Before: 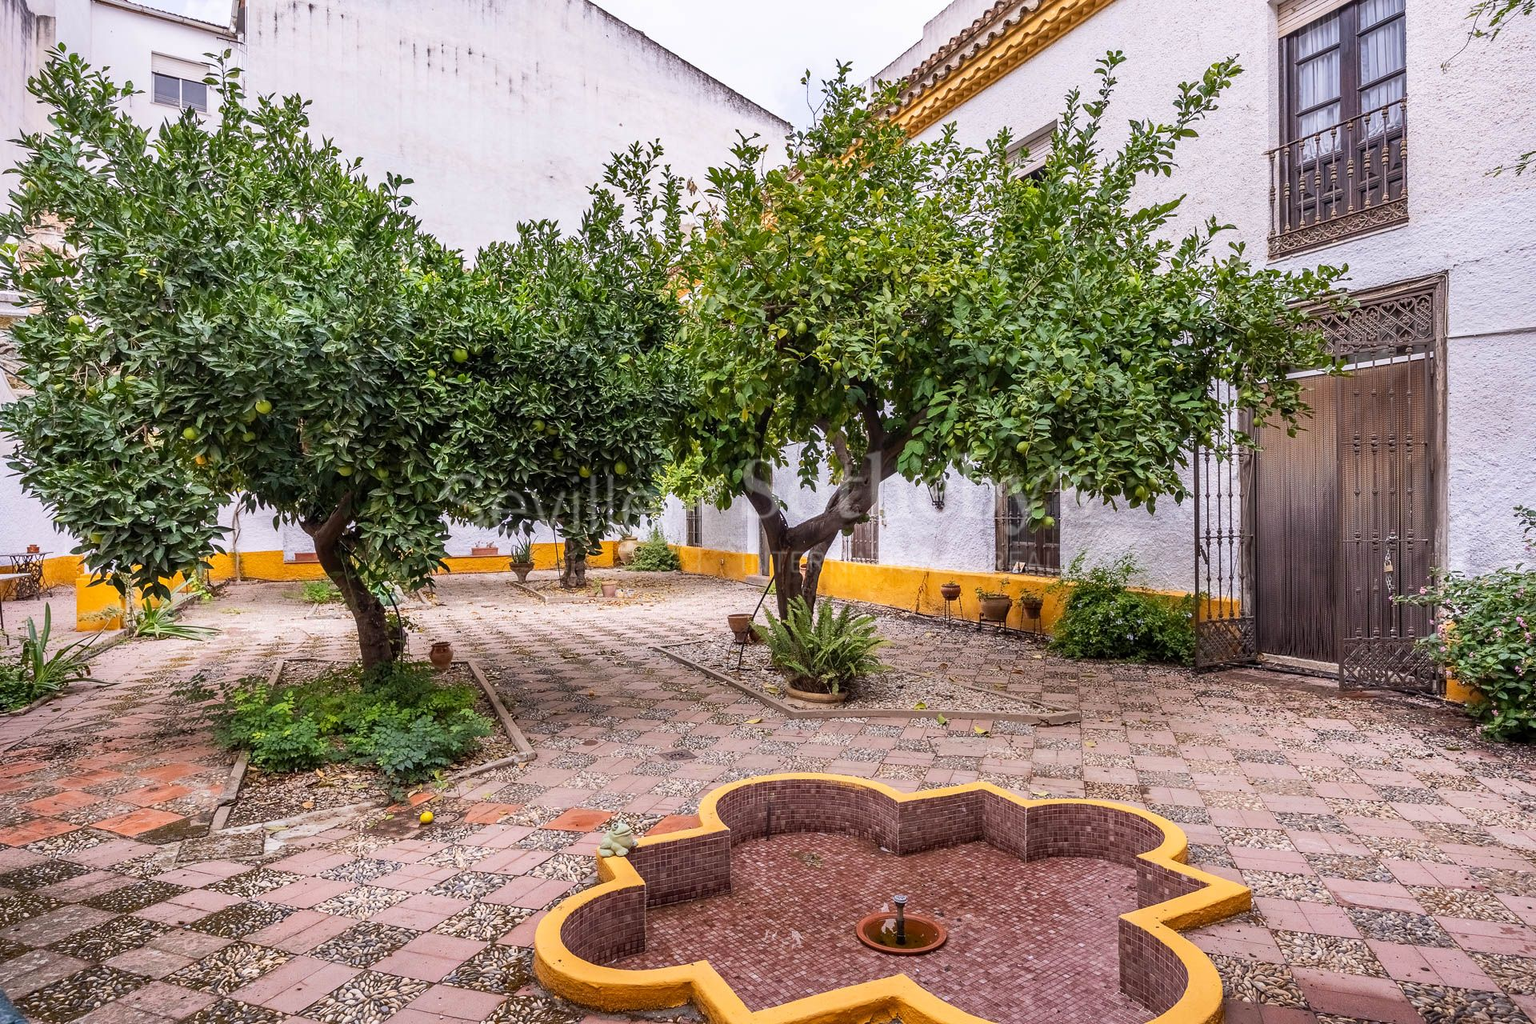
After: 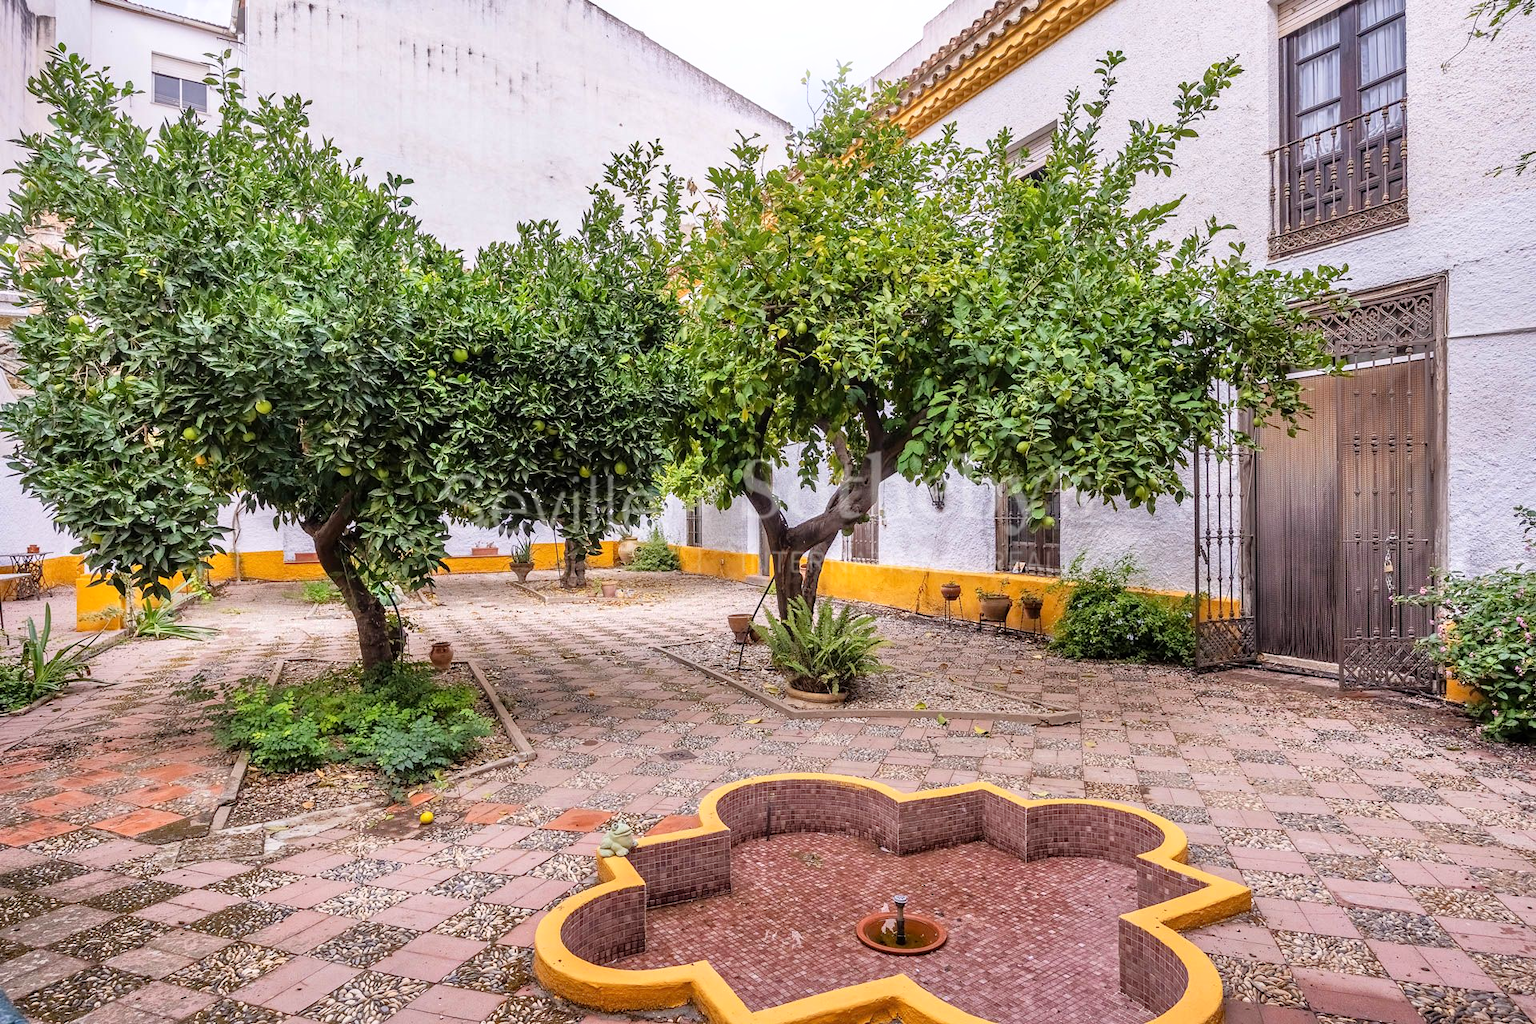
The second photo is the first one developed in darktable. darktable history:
bloom: size 9%, threshold 100%, strength 7%
tone equalizer: -8 EV 0.001 EV, -7 EV -0.004 EV, -6 EV 0.009 EV, -5 EV 0.032 EV, -4 EV 0.276 EV, -3 EV 0.644 EV, -2 EV 0.584 EV, -1 EV 0.187 EV, +0 EV 0.024 EV
